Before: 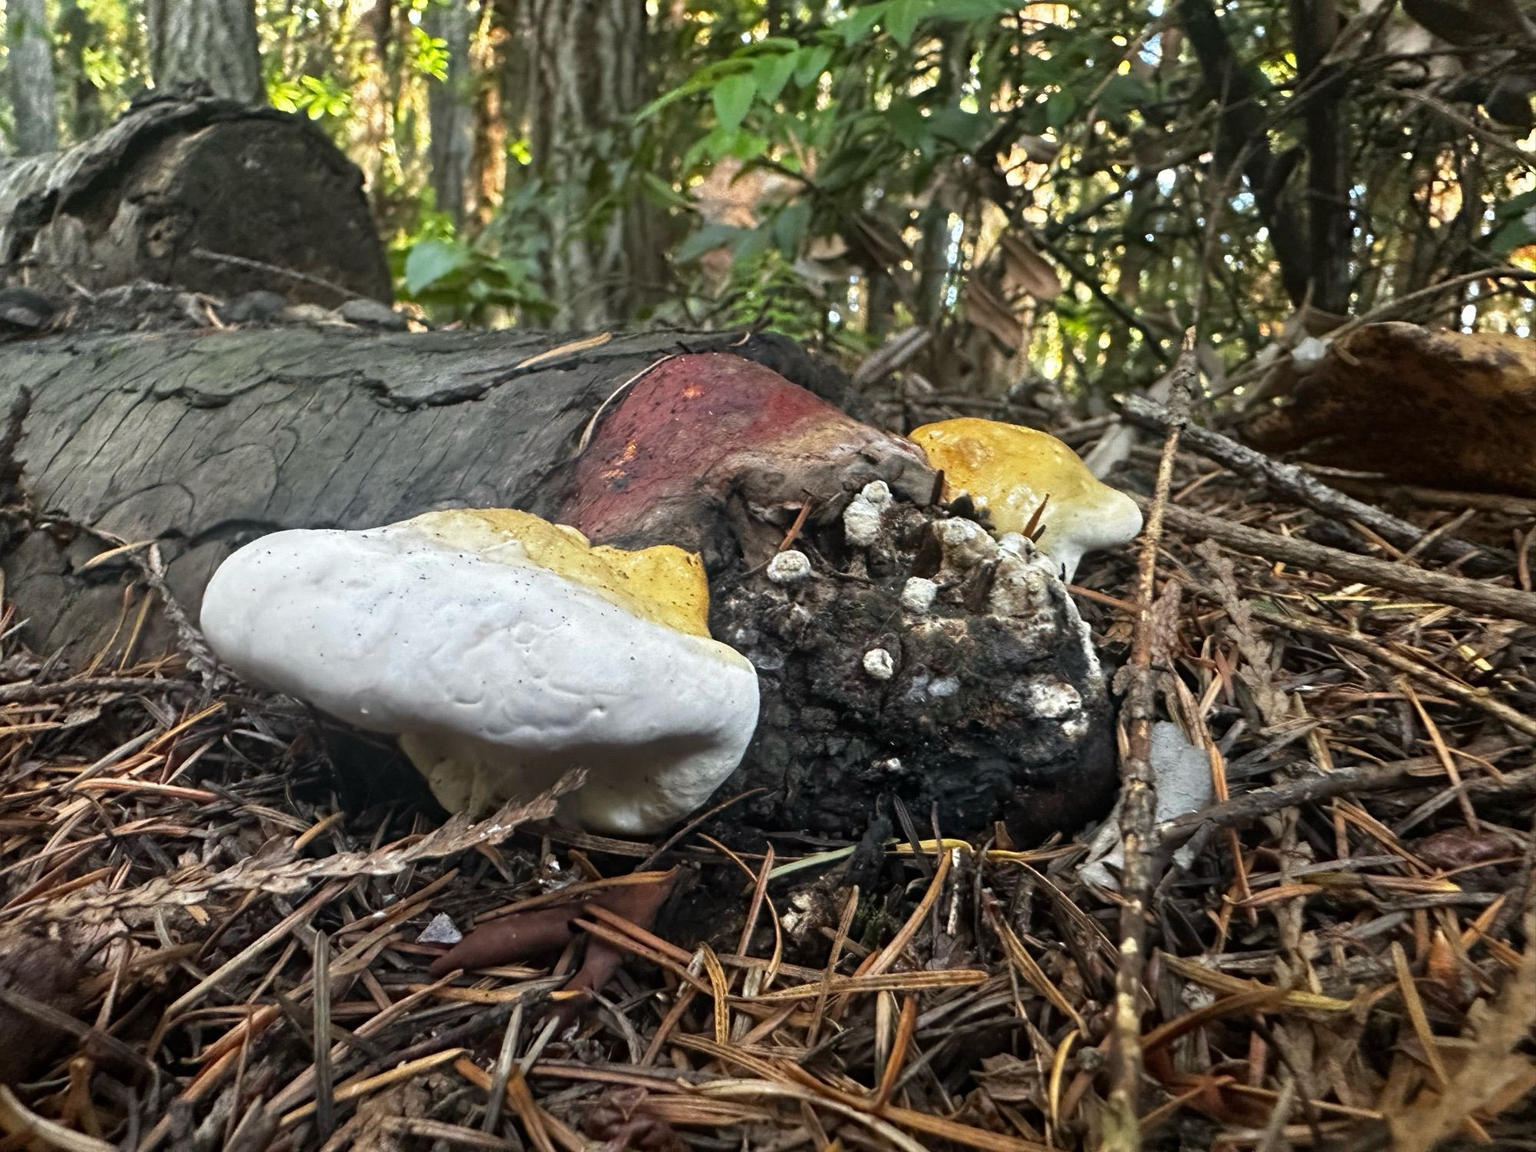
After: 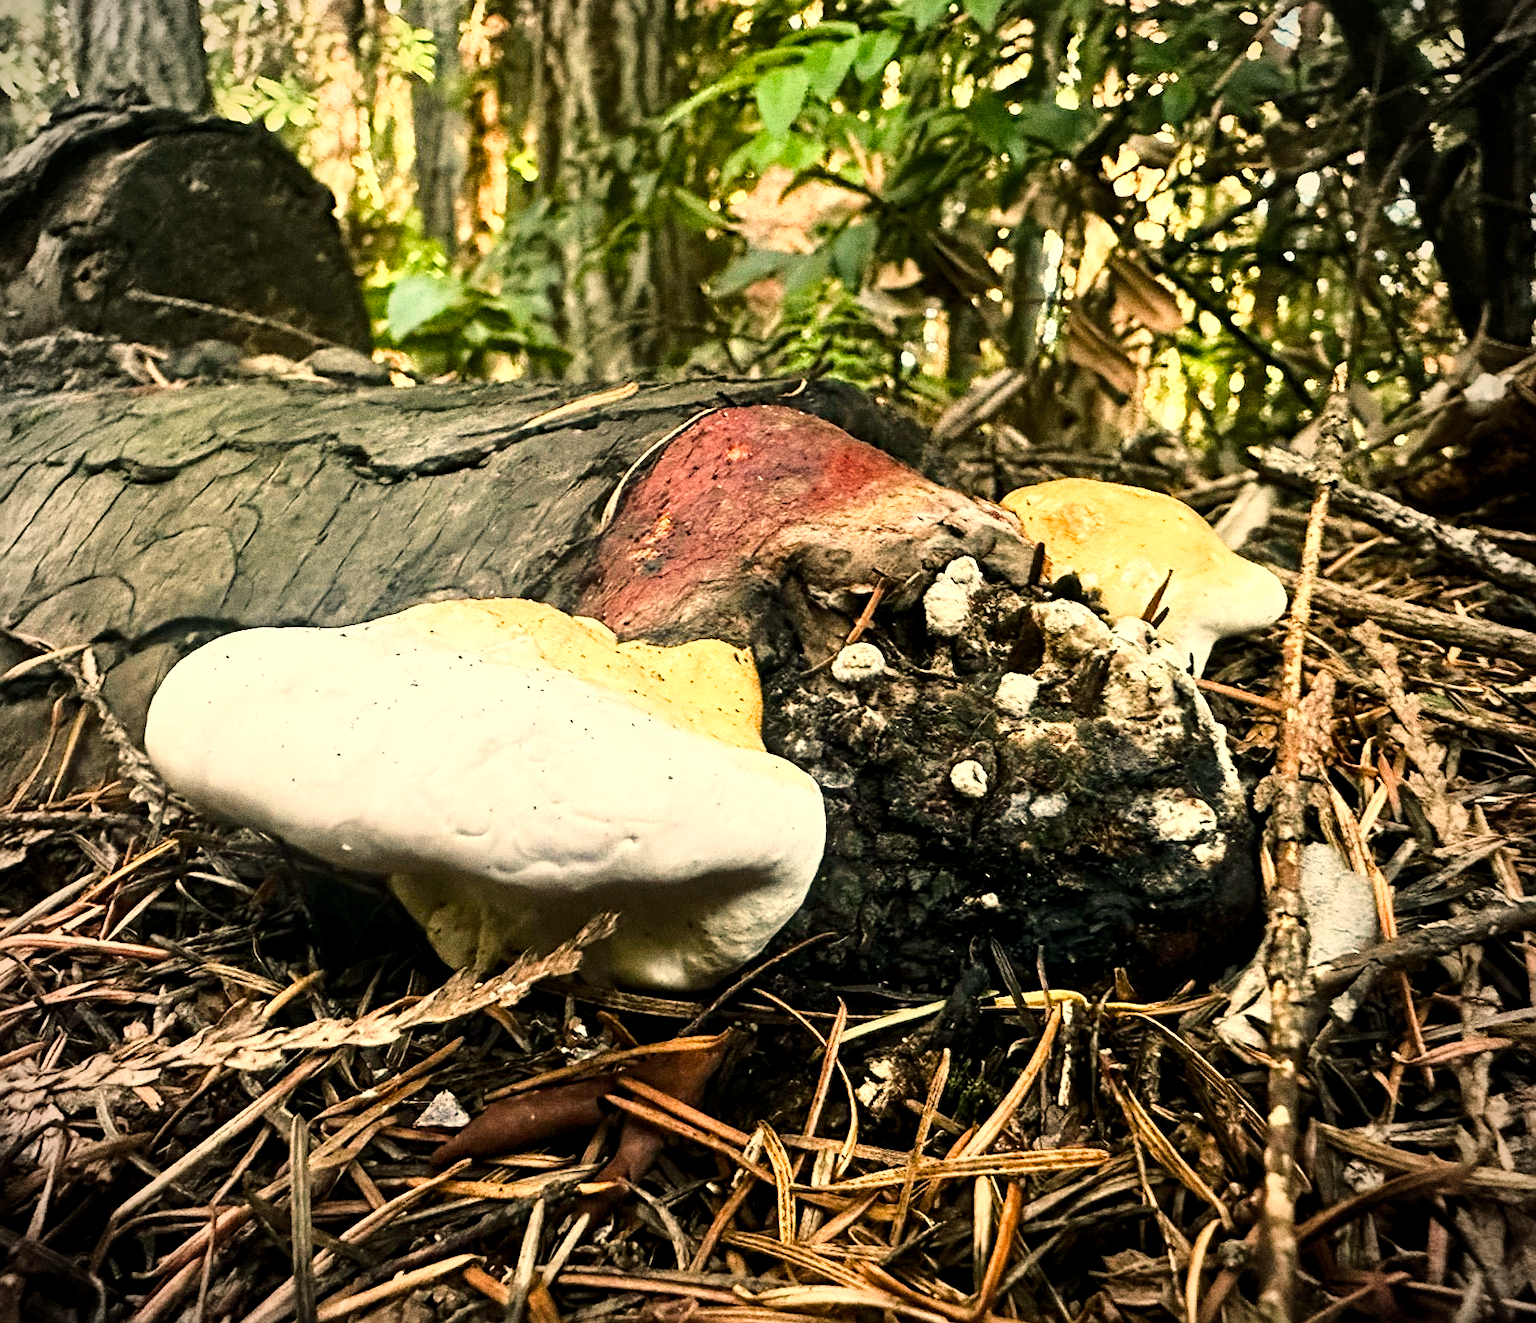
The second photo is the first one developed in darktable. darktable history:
sharpen: on, module defaults
vignetting: on, module defaults
exposure: exposure -0.116 EV, compensate exposure bias true, compensate highlight preservation false
base curve: curves: ch0 [(0, 0) (0.028, 0.03) (0.121, 0.232) (0.46, 0.748) (0.859, 0.968) (1, 1)]
white balance: red 1.123, blue 0.83
crop and rotate: angle 1°, left 4.281%, top 0.642%, right 11.383%, bottom 2.486%
color balance rgb: shadows lift › chroma 2.79%, shadows lift › hue 190.66°, power › hue 171.85°, highlights gain › chroma 2.16%, highlights gain › hue 75.26°, global offset › luminance -0.51%, perceptual saturation grading › highlights -33.8%, perceptual saturation grading › mid-tones 14.98%, perceptual saturation grading › shadows 48.43%, perceptual brilliance grading › highlights 15.68%, perceptual brilliance grading › mid-tones 6.62%, perceptual brilliance grading › shadows -14.98%, global vibrance 11.32%, contrast 5.05%
grain: coarseness 0.09 ISO, strength 40%
